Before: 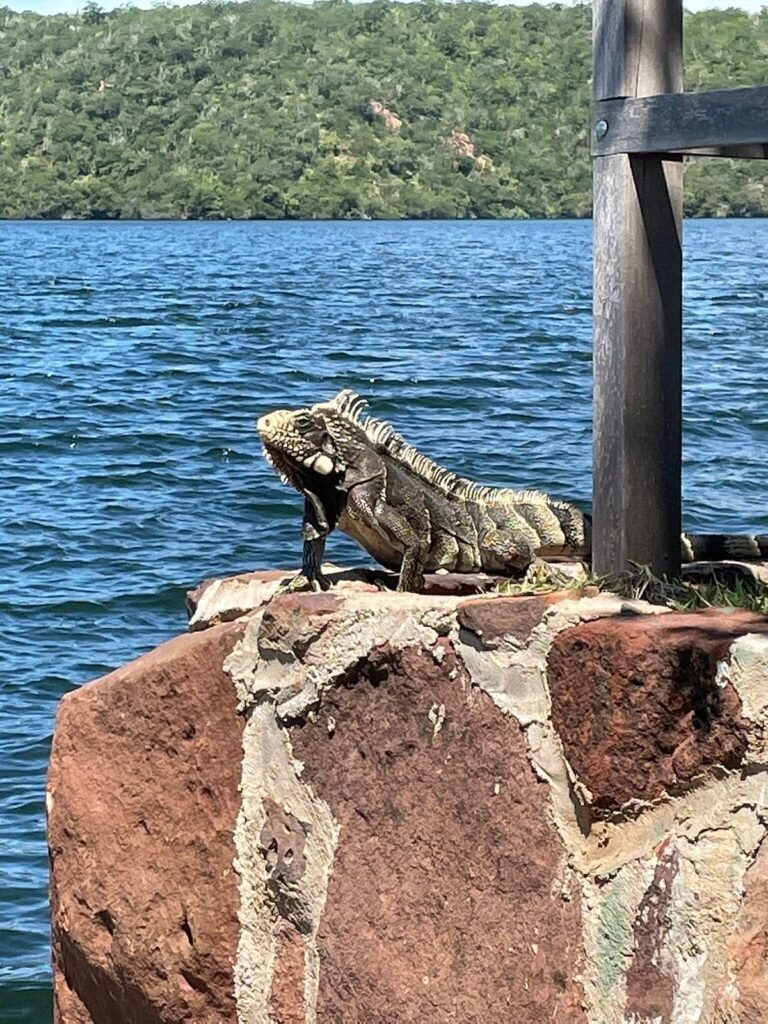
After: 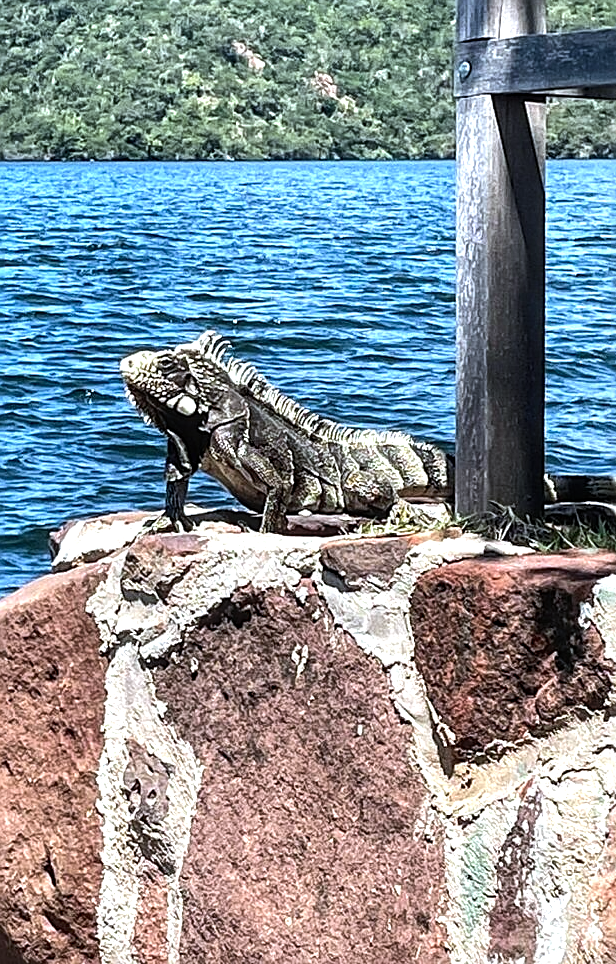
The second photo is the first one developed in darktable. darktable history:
crop and rotate: left 17.959%, top 5.771%, right 1.742%
color calibration: x 0.37, y 0.382, temperature 4313.32 K
local contrast: detail 130%
sharpen: on, module defaults
tone equalizer: -8 EV -0.75 EV, -7 EV -0.7 EV, -6 EV -0.6 EV, -5 EV -0.4 EV, -3 EV 0.4 EV, -2 EV 0.6 EV, -1 EV 0.7 EV, +0 EV 0.75 EV, edges refinement/feathering 500, mask exposure compensation -1.57 EV, preserve details no
